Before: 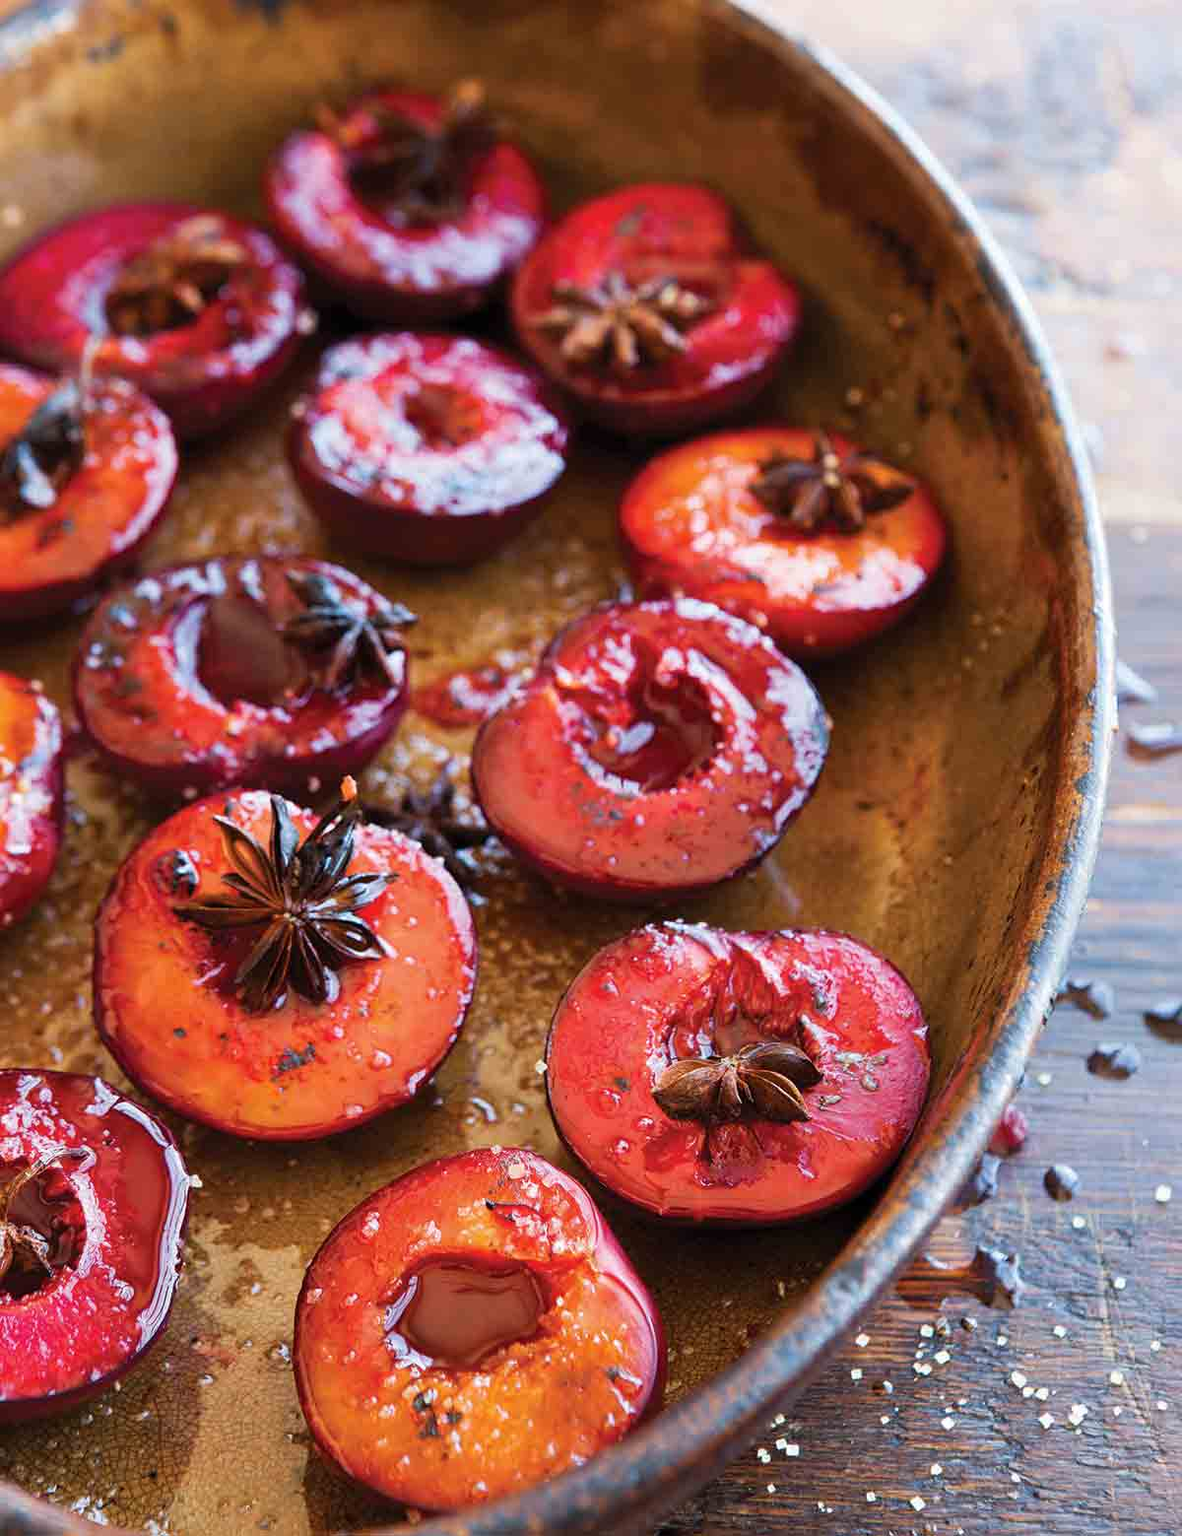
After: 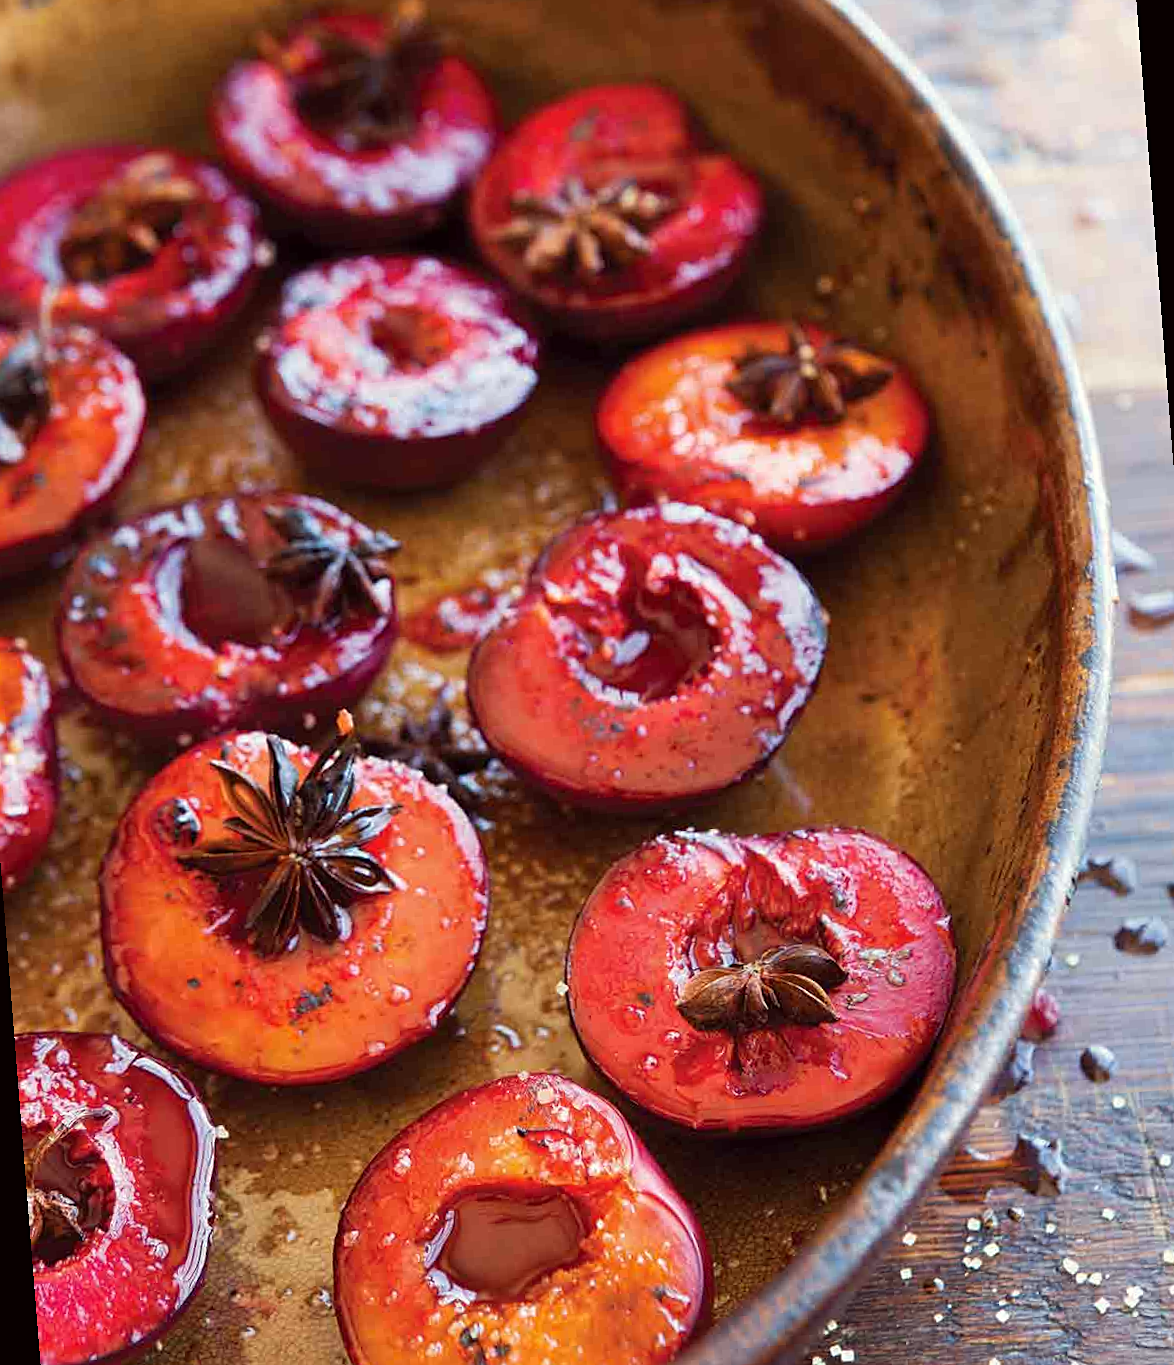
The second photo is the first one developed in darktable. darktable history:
rotate and perspective: rotation -4.57°, crop left 0.054, crop right 0.944, crop top 0.087, crop bottom 0.914
sharpen: amount 0.2
color correction: highlights a* -0.95, highlights b* 4.5, shadows a* 3.55
